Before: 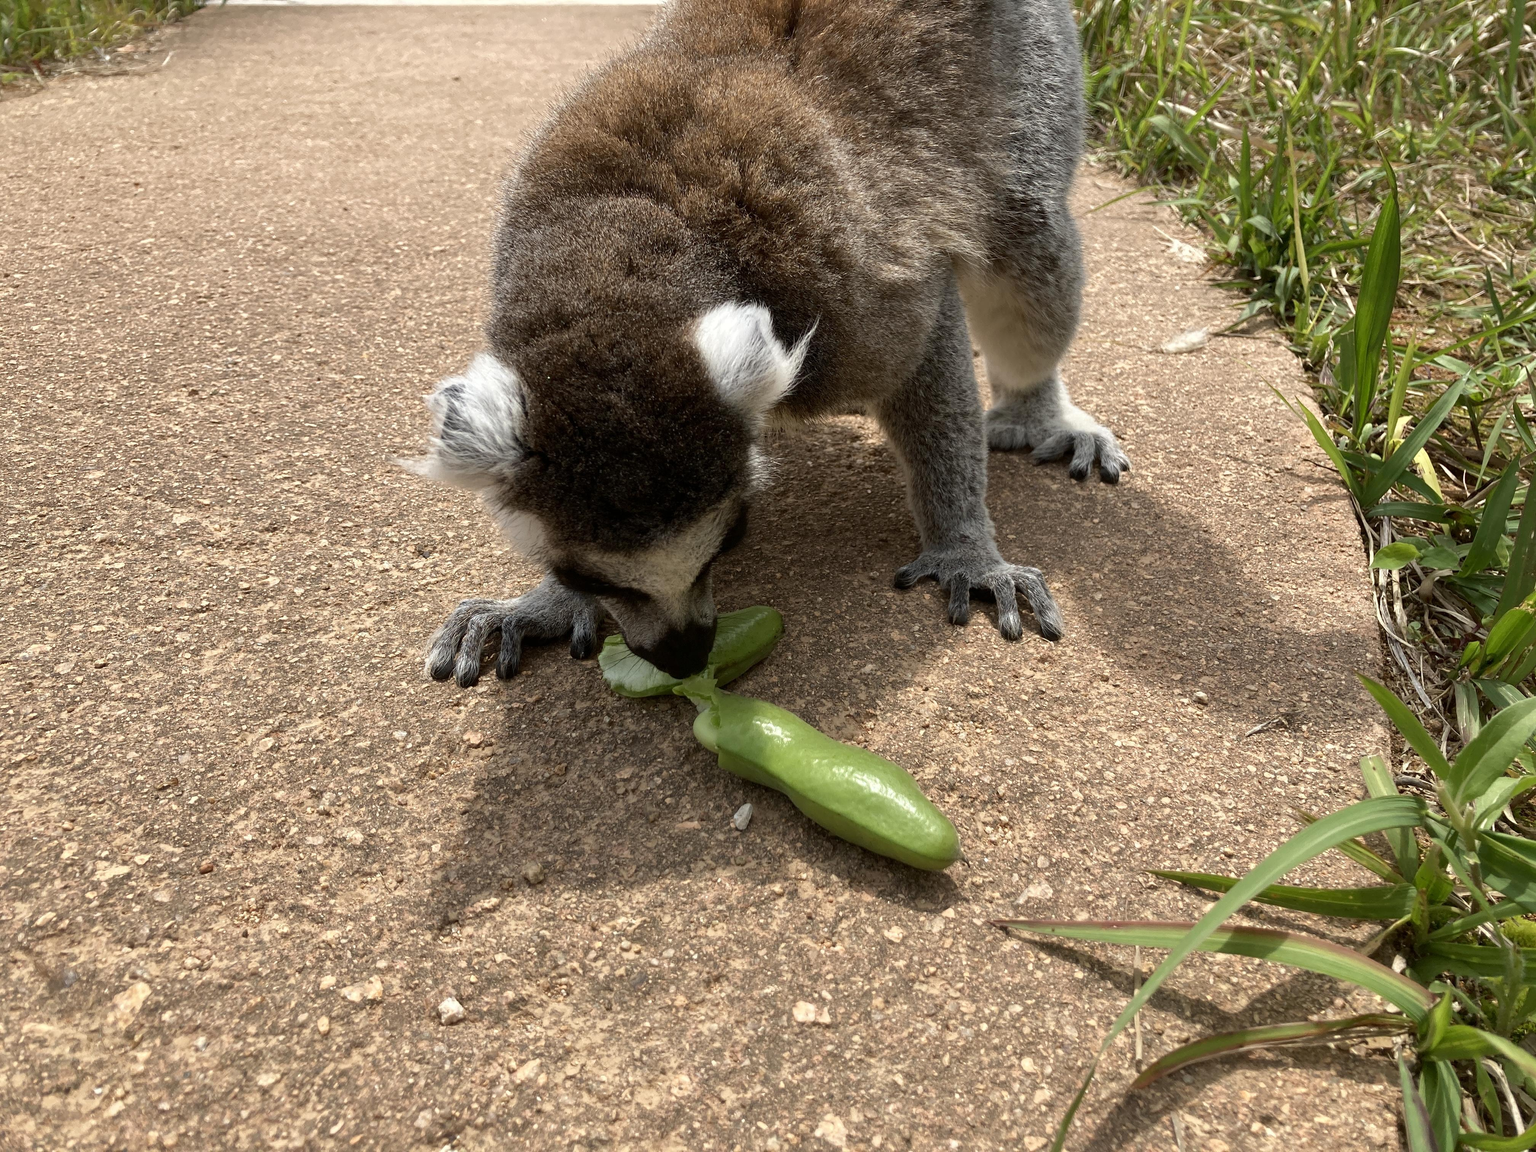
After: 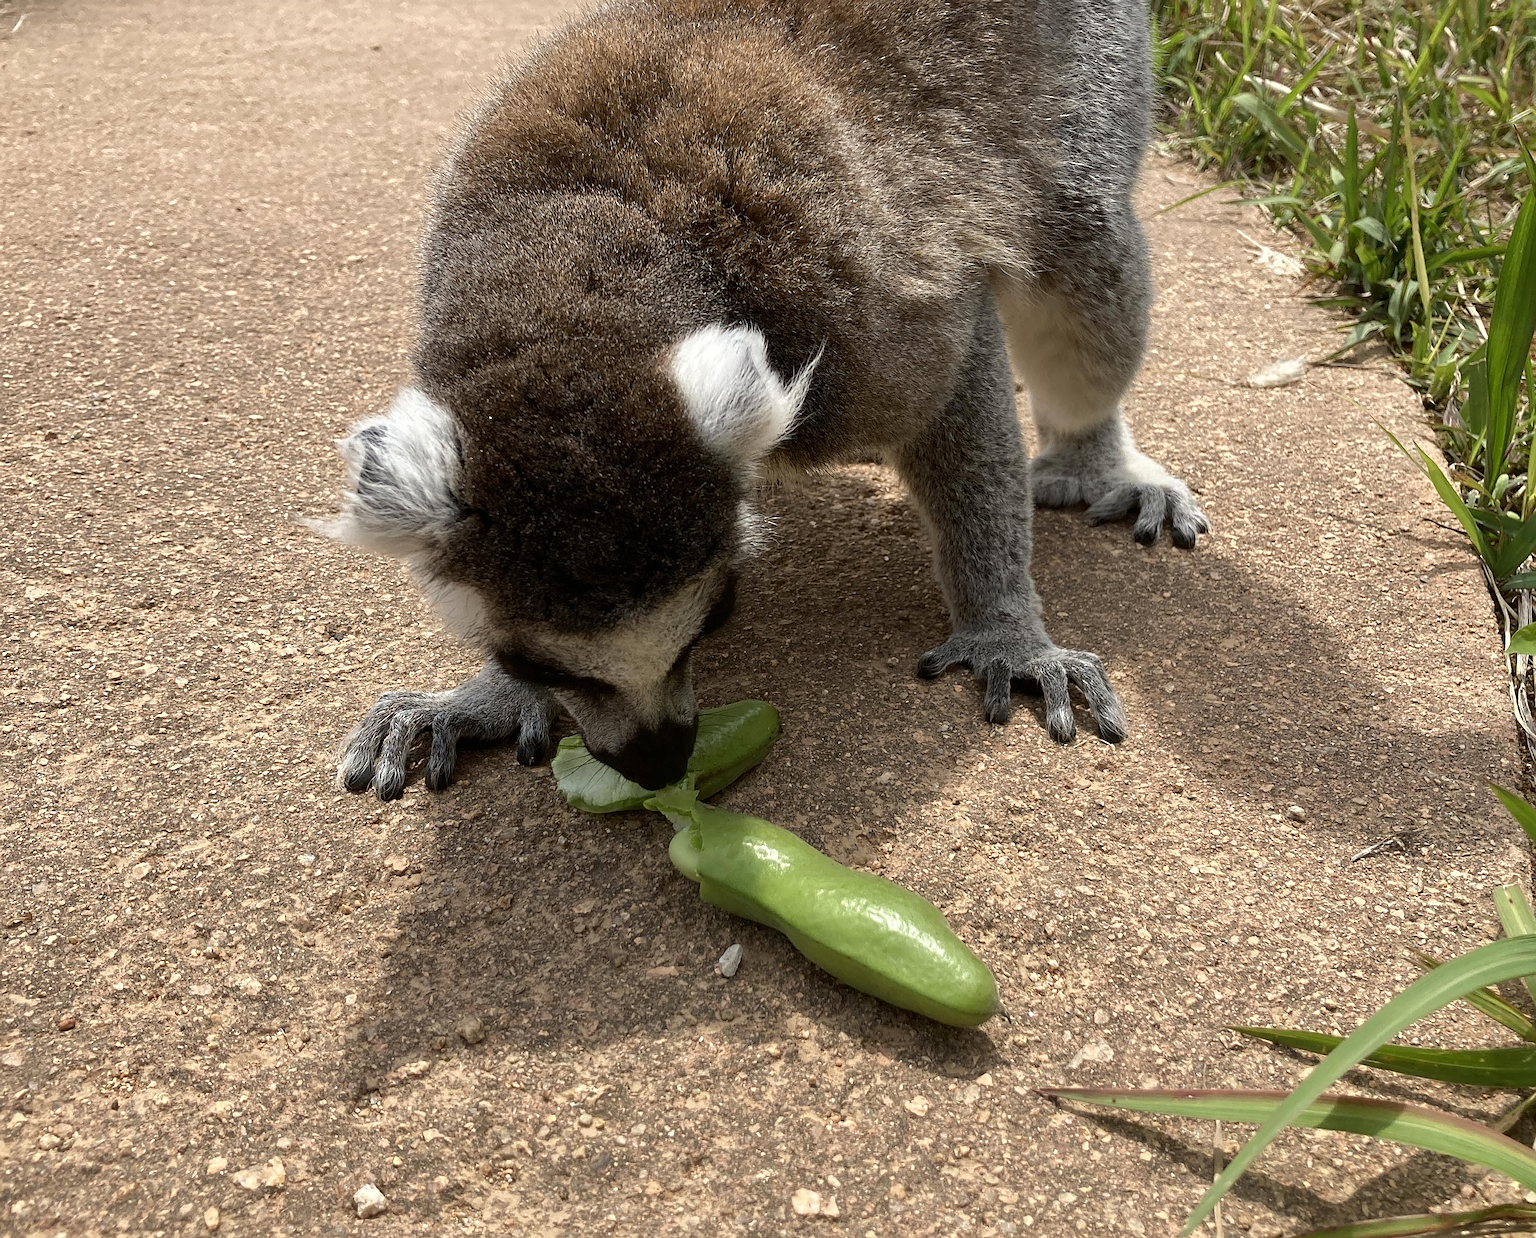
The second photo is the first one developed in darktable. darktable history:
crop: left 9.929%, top 3.475%, right 9.188%, bottom 9.529%
sharpen: on, module defaults
